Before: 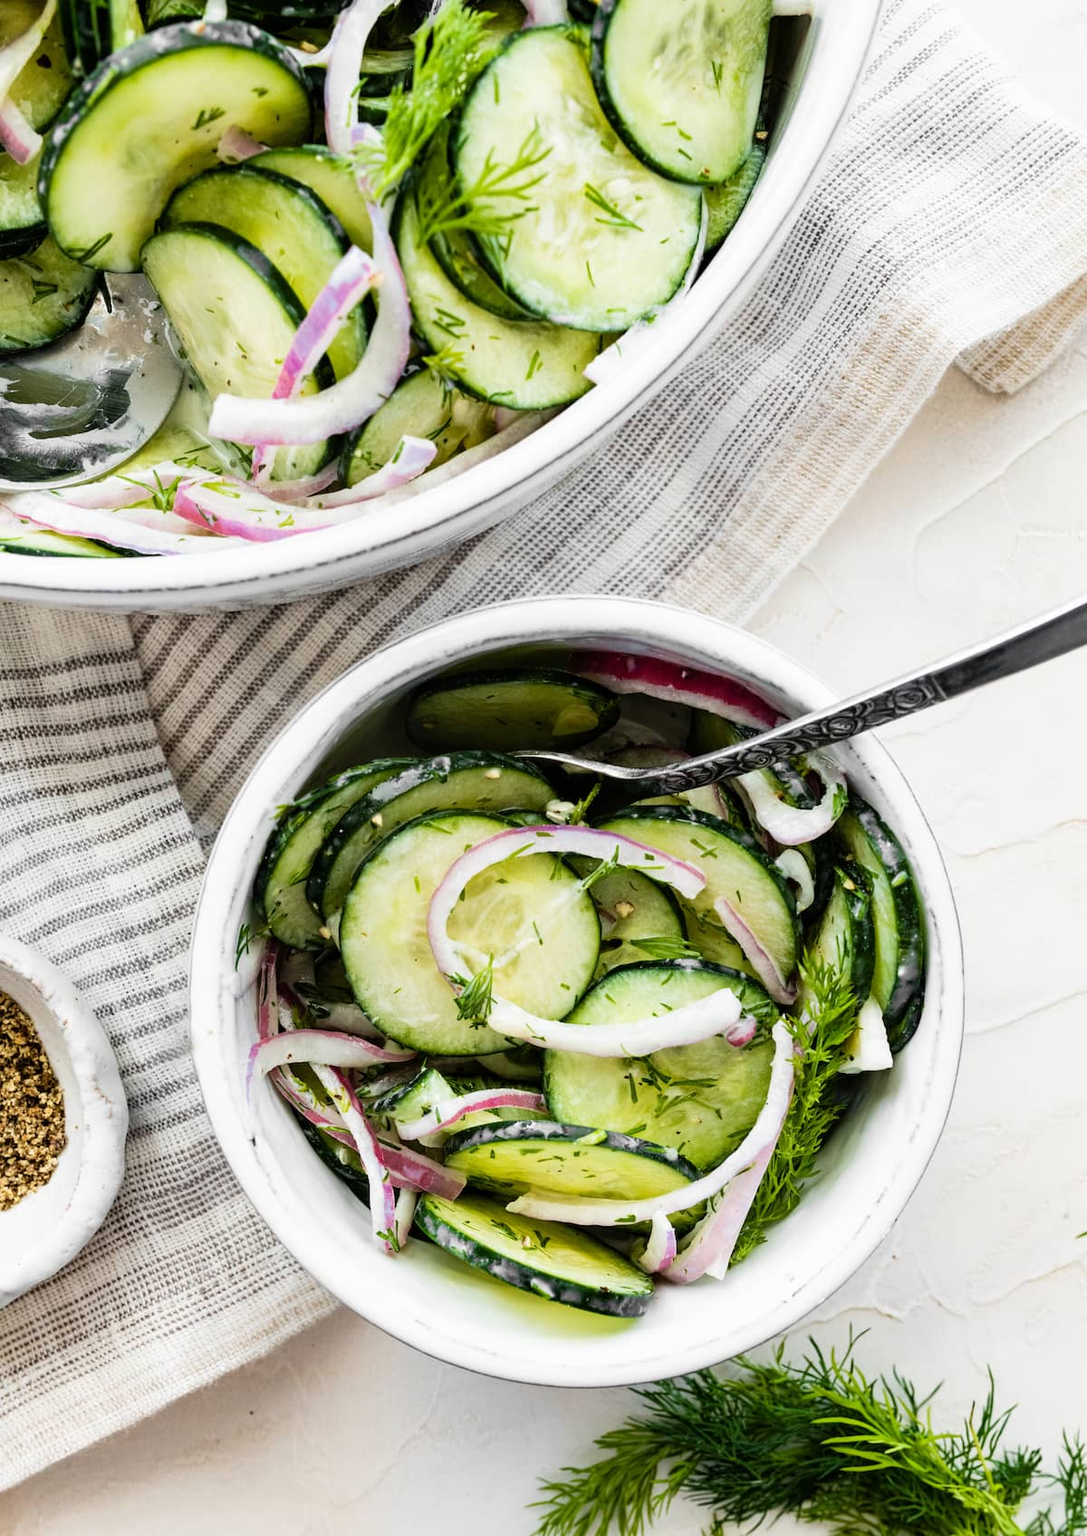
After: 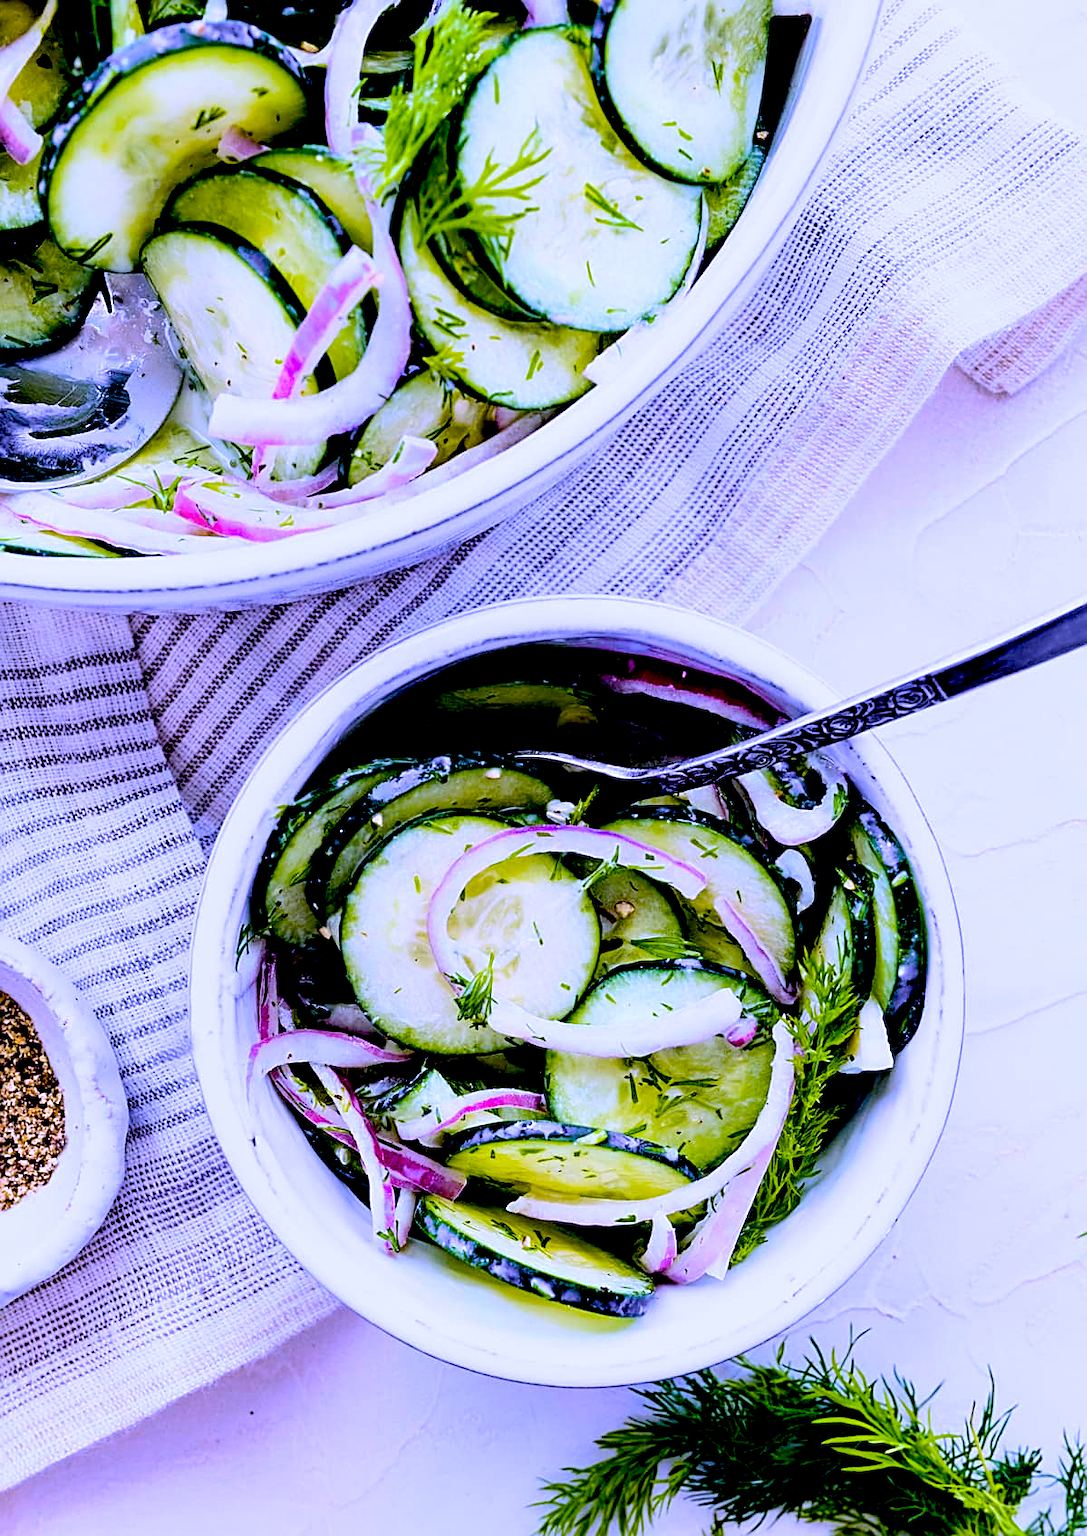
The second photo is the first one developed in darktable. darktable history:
sharpen: on, module defaults
exposure: black level correction 0.047, exposure 0.013 EV, compensate highlight preservation false
color balance rgb: perceptual saturation grading › global saturation 25%, perceptual brilliance grading › mid-tones 10%, perceptual brilliance grading › shadows 15%, global vibrance 20%
white balance: red 0.98, blue 1.61
